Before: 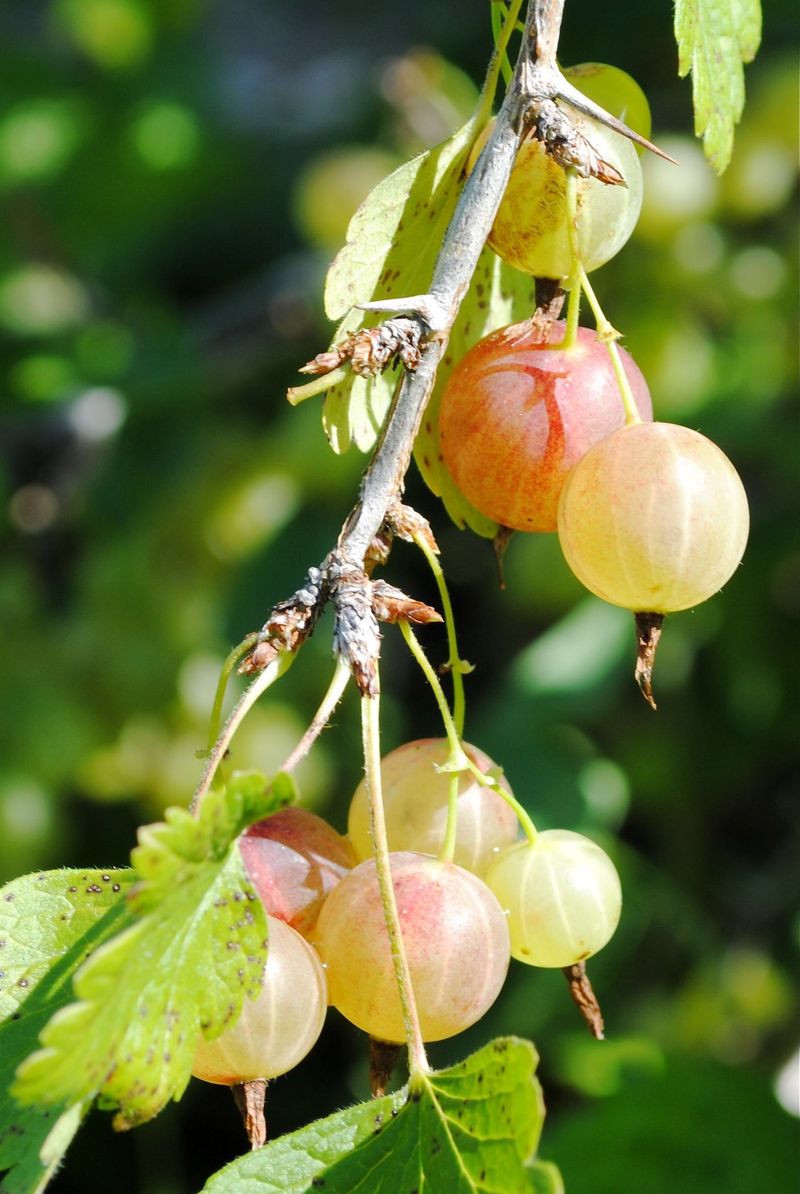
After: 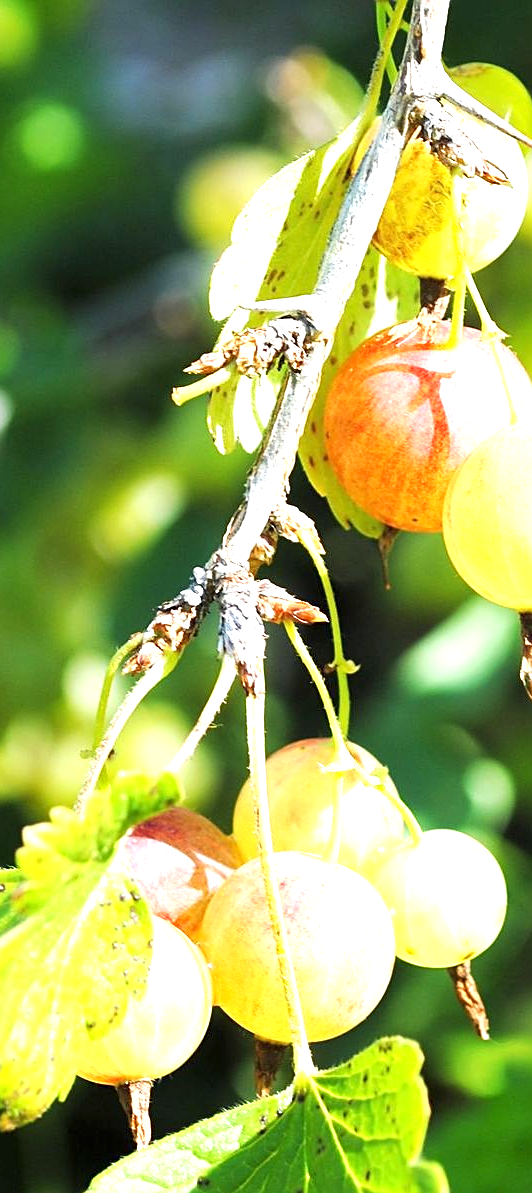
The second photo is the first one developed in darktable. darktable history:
exposure: black level correction 0, exposure 1.2 EV, compensate highlight preservation false
sharpen: on, module defaults
crop and rotate: left 14.409%, right 18.984%
